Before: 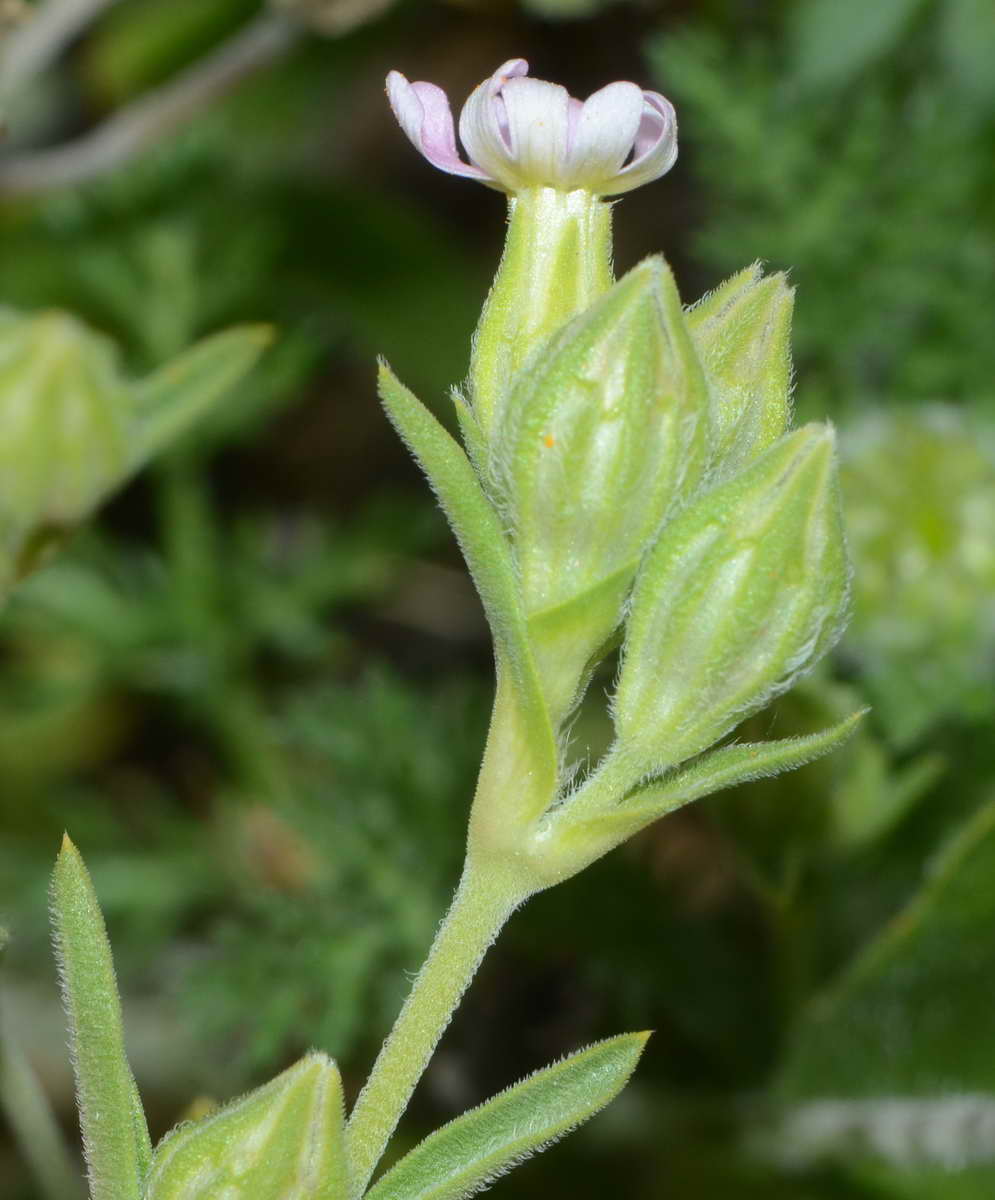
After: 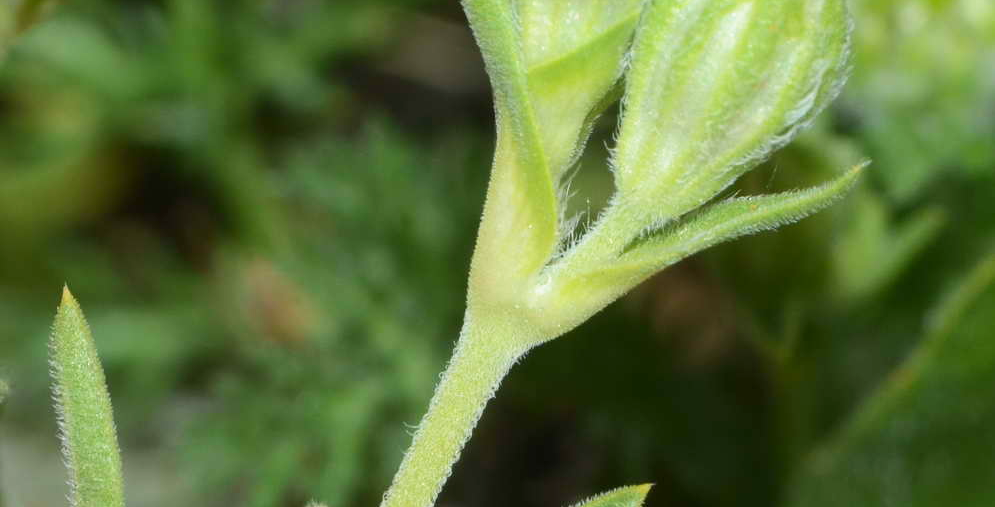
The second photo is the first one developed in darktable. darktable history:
base curve: curves: ch0 [(0, 0) (0.666, 0.806) (1, 1)], preserve colors none
crop: top 45.602%, bottom 12.144%
